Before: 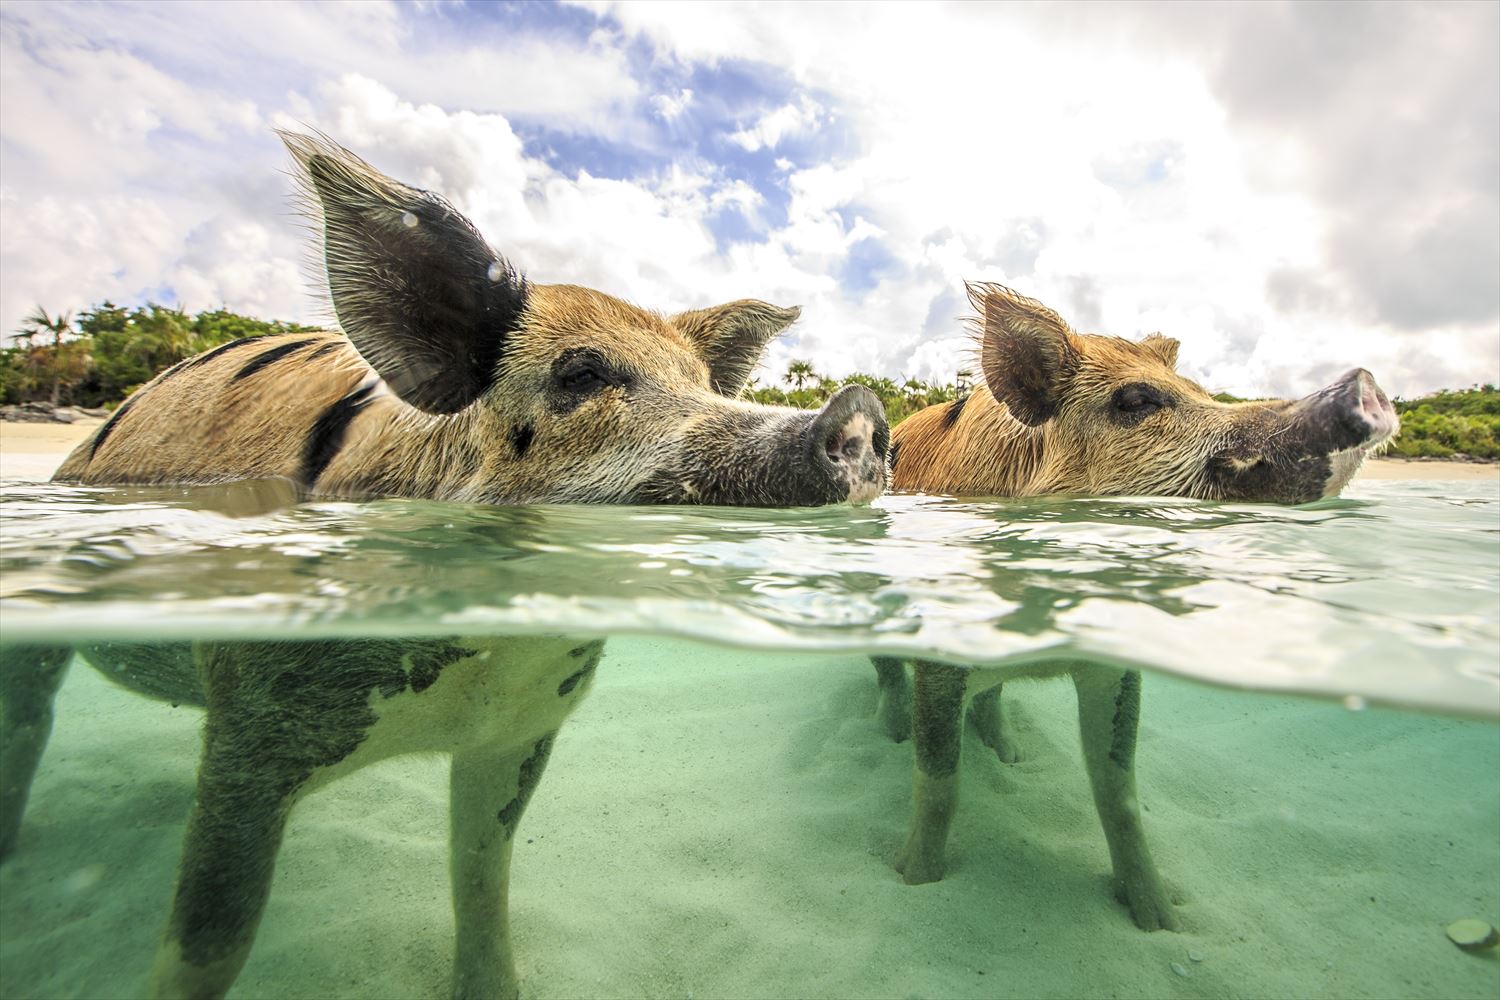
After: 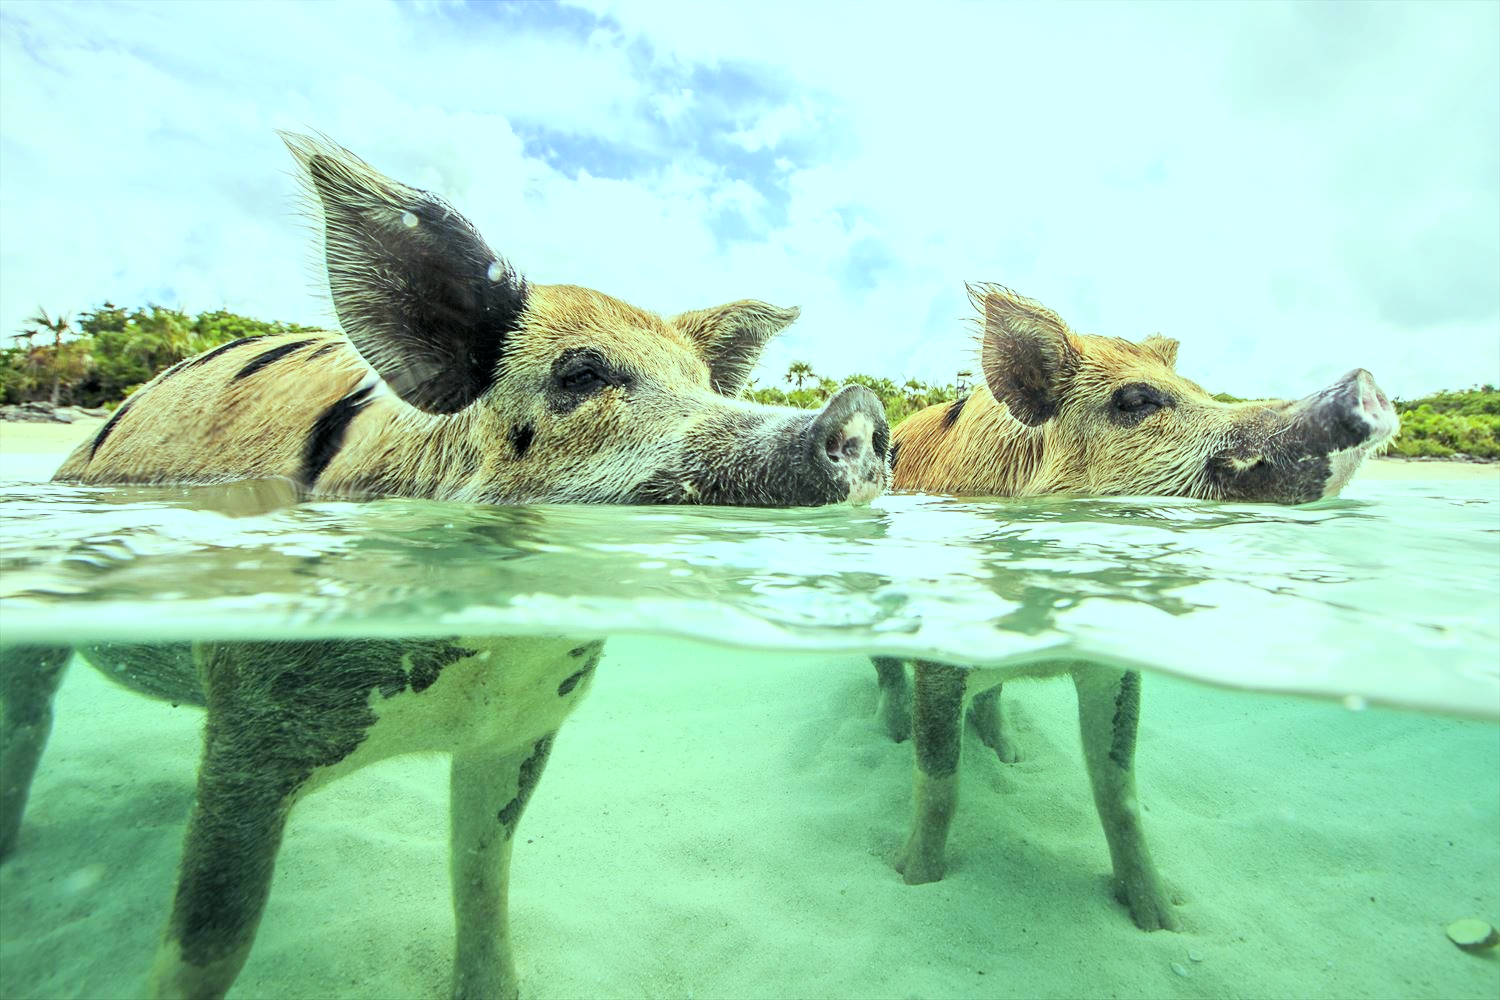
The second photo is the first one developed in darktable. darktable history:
color balance: mode lift, gamma, gain (sRGB), lift [0.997, 0.979, 1.021, 1.011], gamma [1, 1.084, 0.916, 0.998], gain [1, 0.87, 1.13, 1.101], contrast 4.55%, contrast fulcrum 38.24%, output saturation 104.09%
tone curve: curves: ch0 [(0, 0) (0.004, 0.001) (0.133, 0.16) (0.325, 0.399) (0.475, 0.588) (0.832, 0.903) (1, 1)], color space Lab, linked channels, preserve colors none
